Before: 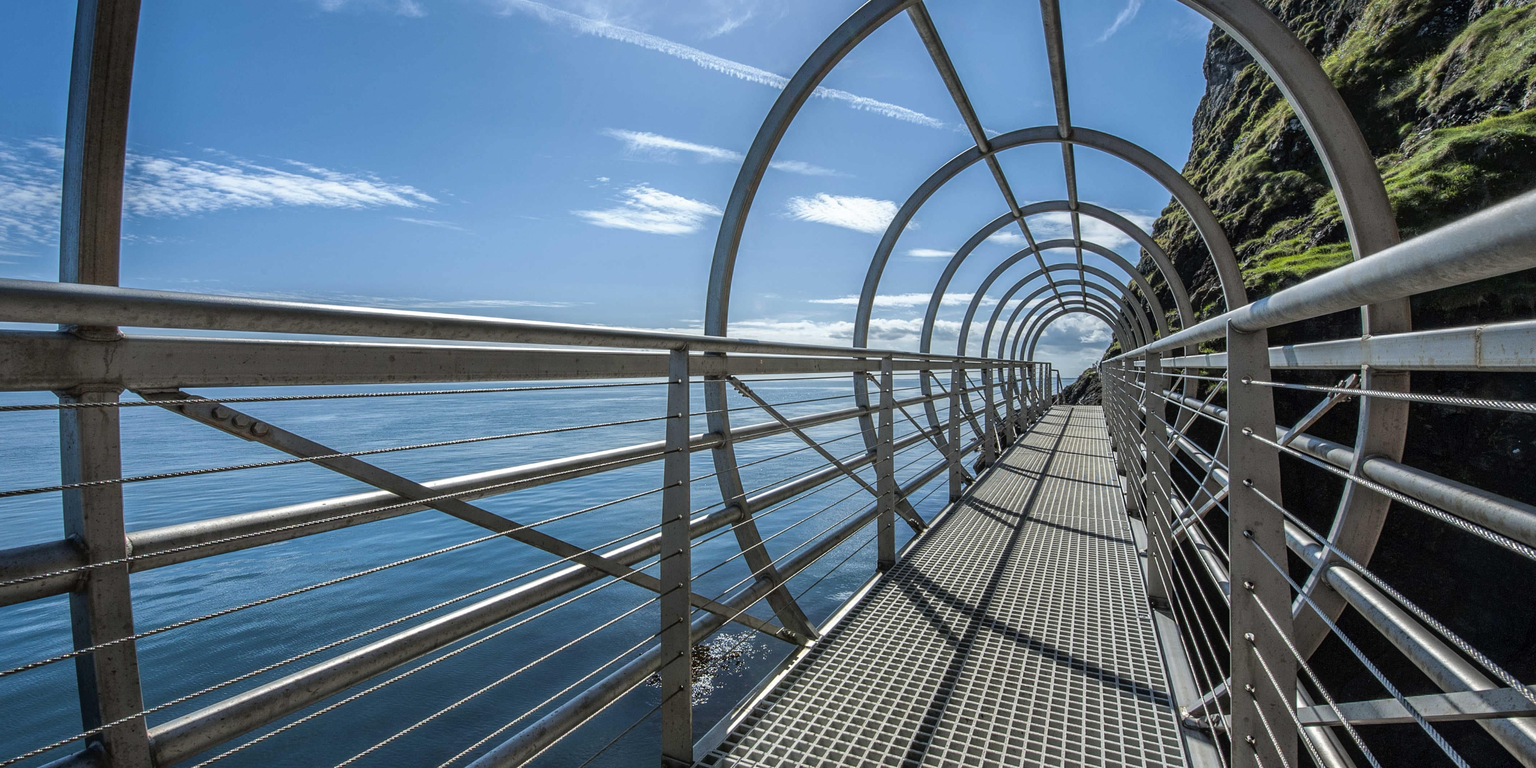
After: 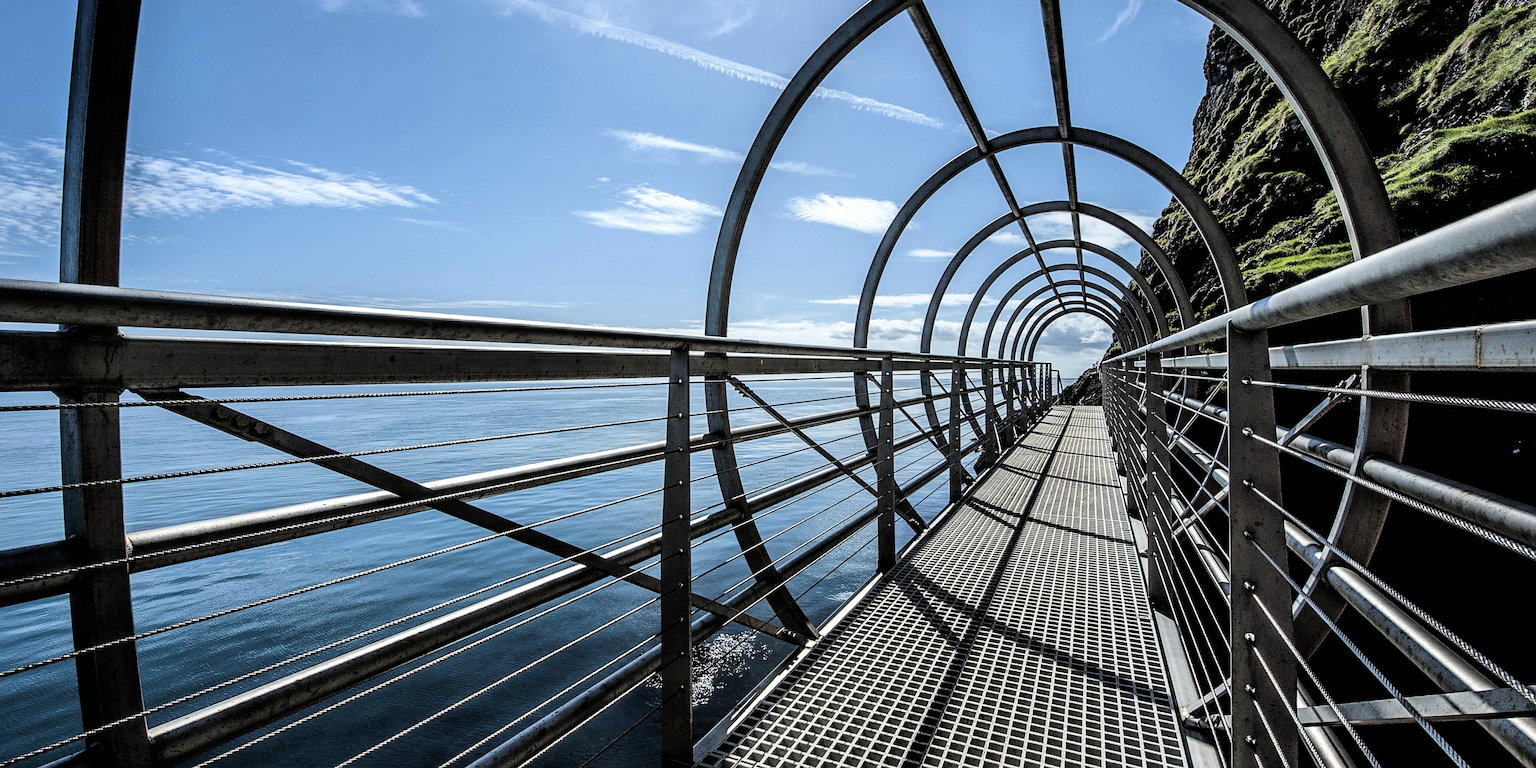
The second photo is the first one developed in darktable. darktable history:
sharpen: on, module defaults
filmic rgb: black relative exposure -3.76 EV, white relative exposure 2.38 EV, dynamic range scaling -49.7%, hardness 3.47, latitude 30.82%, contrast 1.8, preserve chrominance max RGB, color science v6 (2022), iterations of high-quality reconstruction 0, contrast in shadows safe, contrast in highlights safe
